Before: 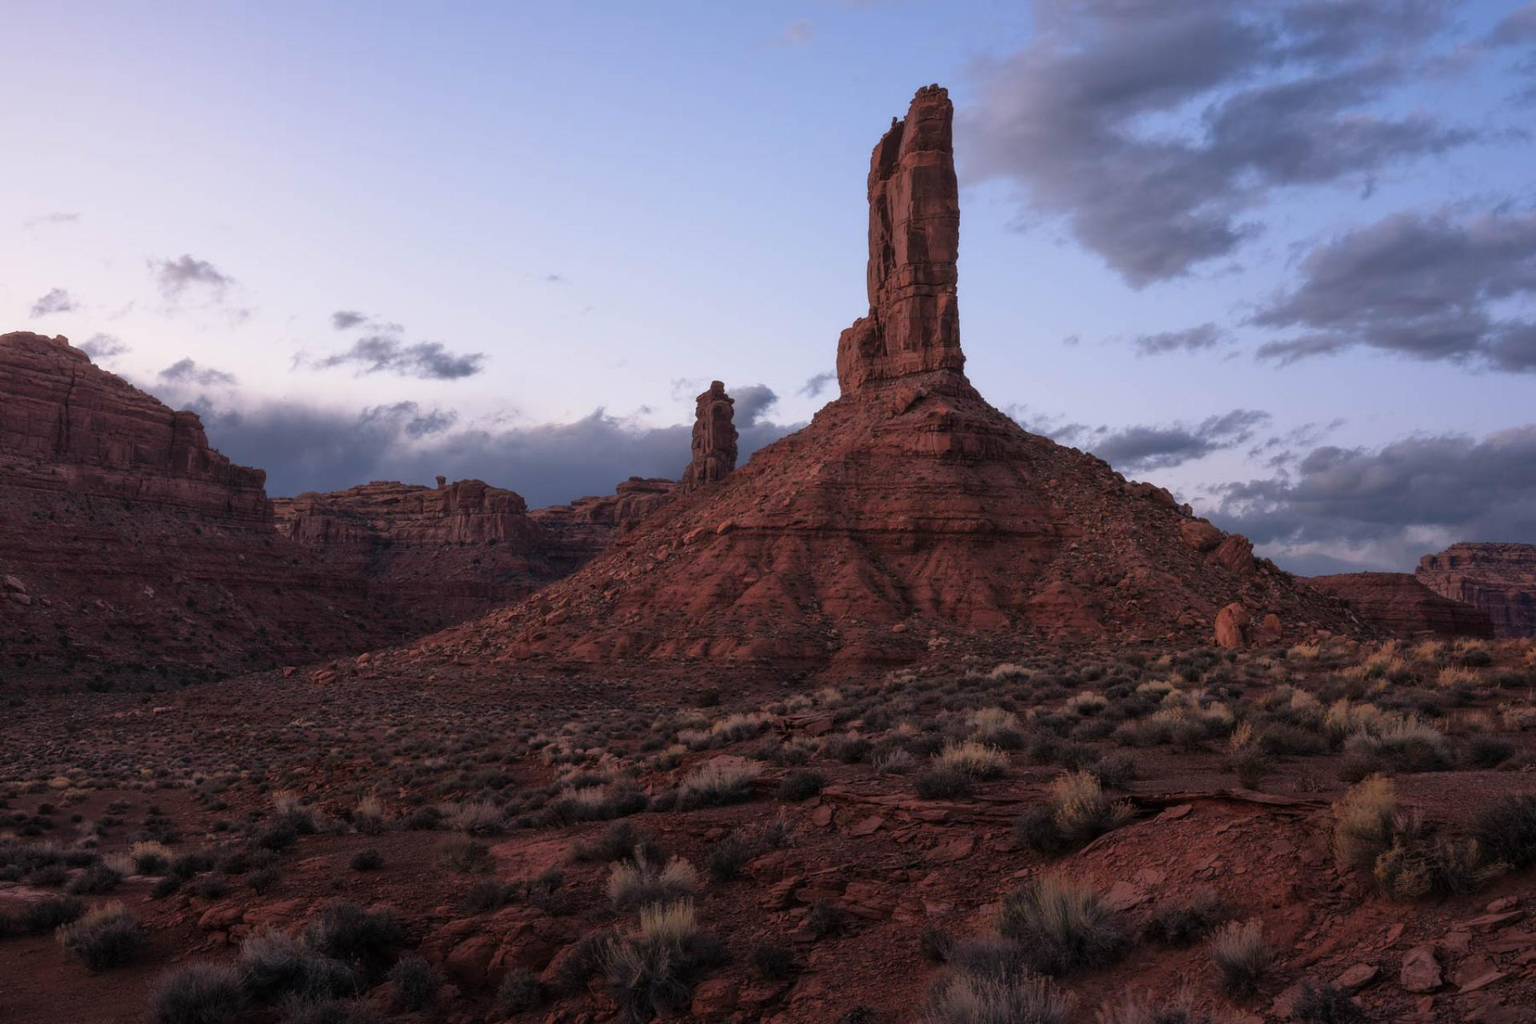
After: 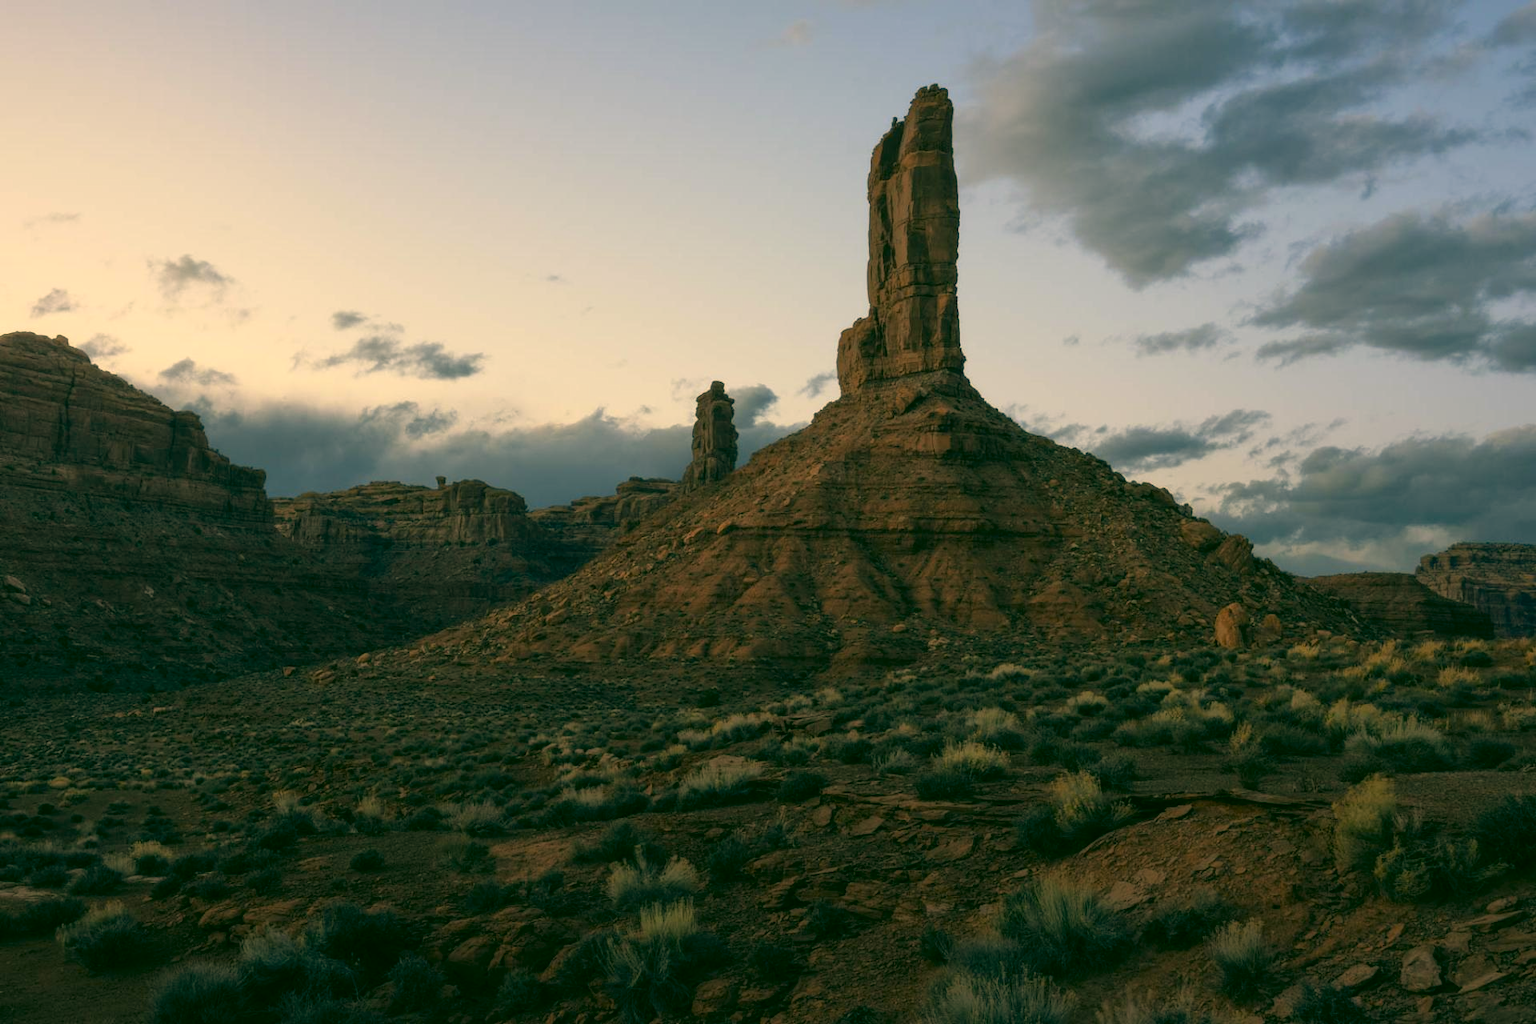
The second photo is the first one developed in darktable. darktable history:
color correction: highlights a* 5.67, highlights b* 32.85, shadows a* -25.66, shadows b* 3.75
